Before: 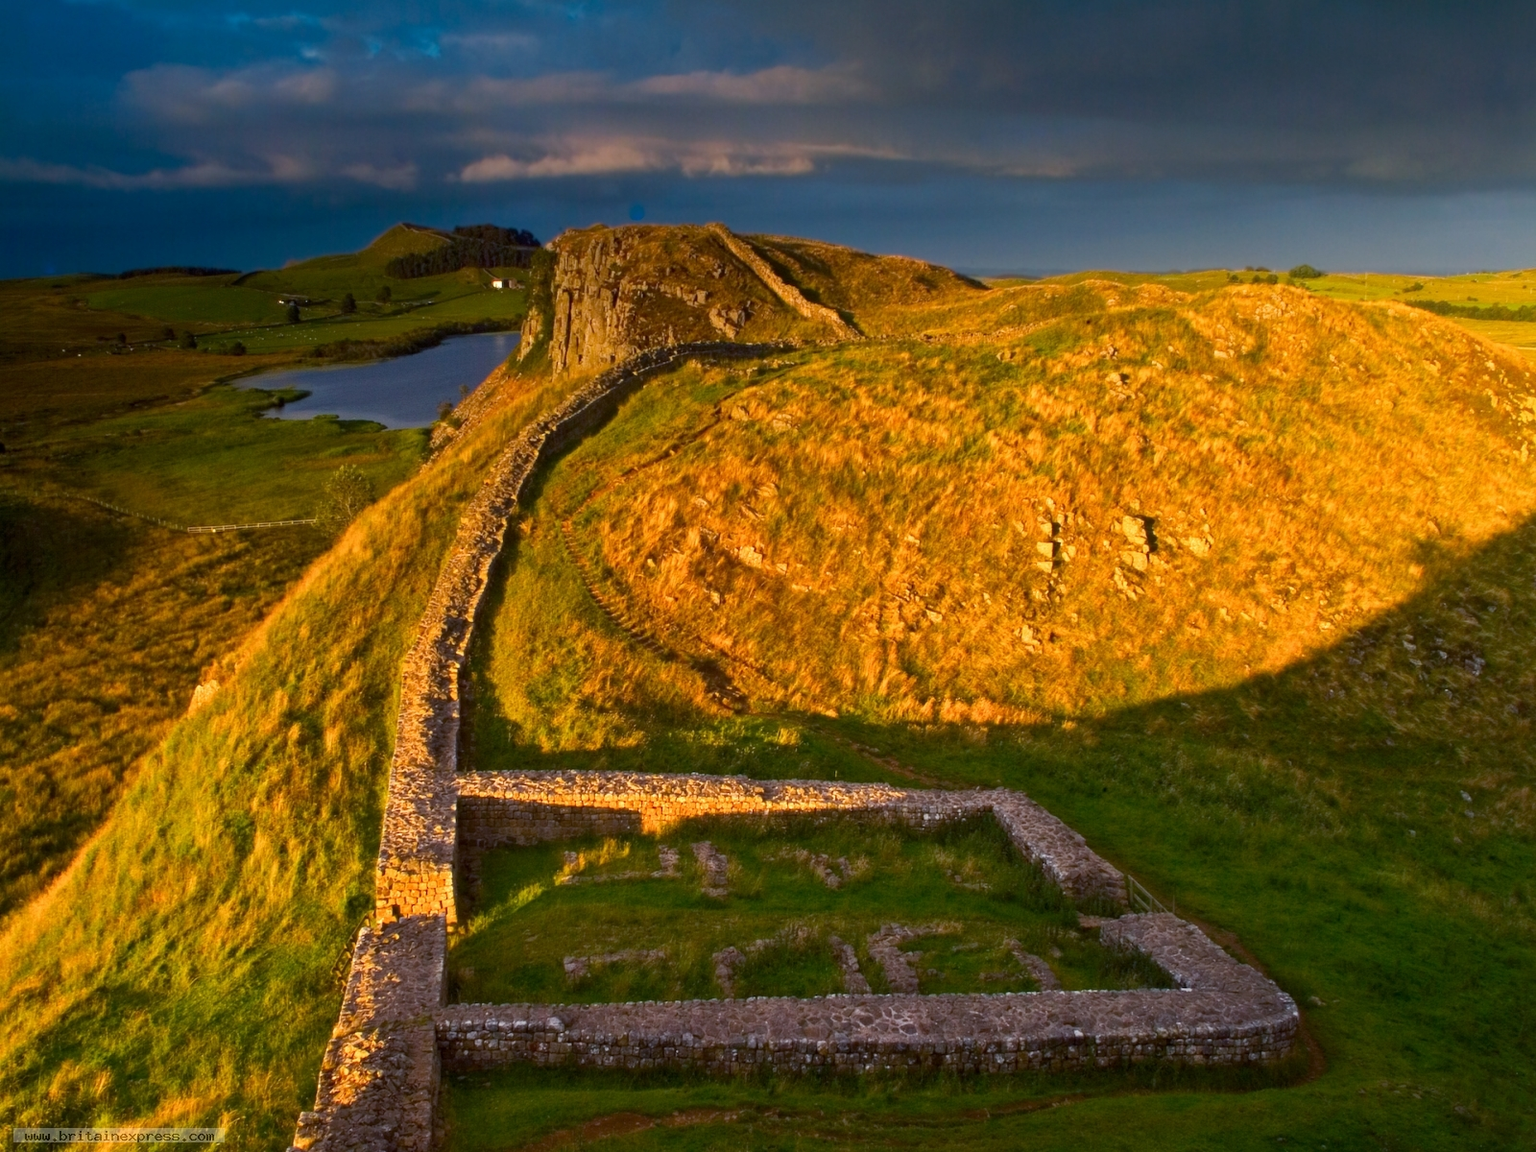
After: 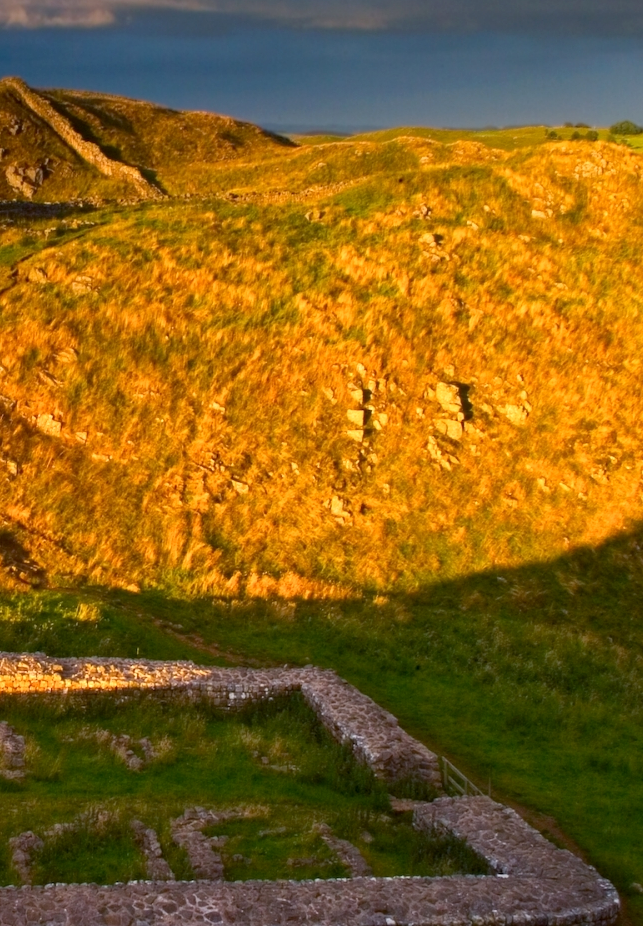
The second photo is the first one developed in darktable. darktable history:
crop: left 45.863%, top 12.969%, right 13.92%, bottom 9.84%
exposure: black level correction 0.001, exposure 0.14 EV, compensate highlight preservation false
